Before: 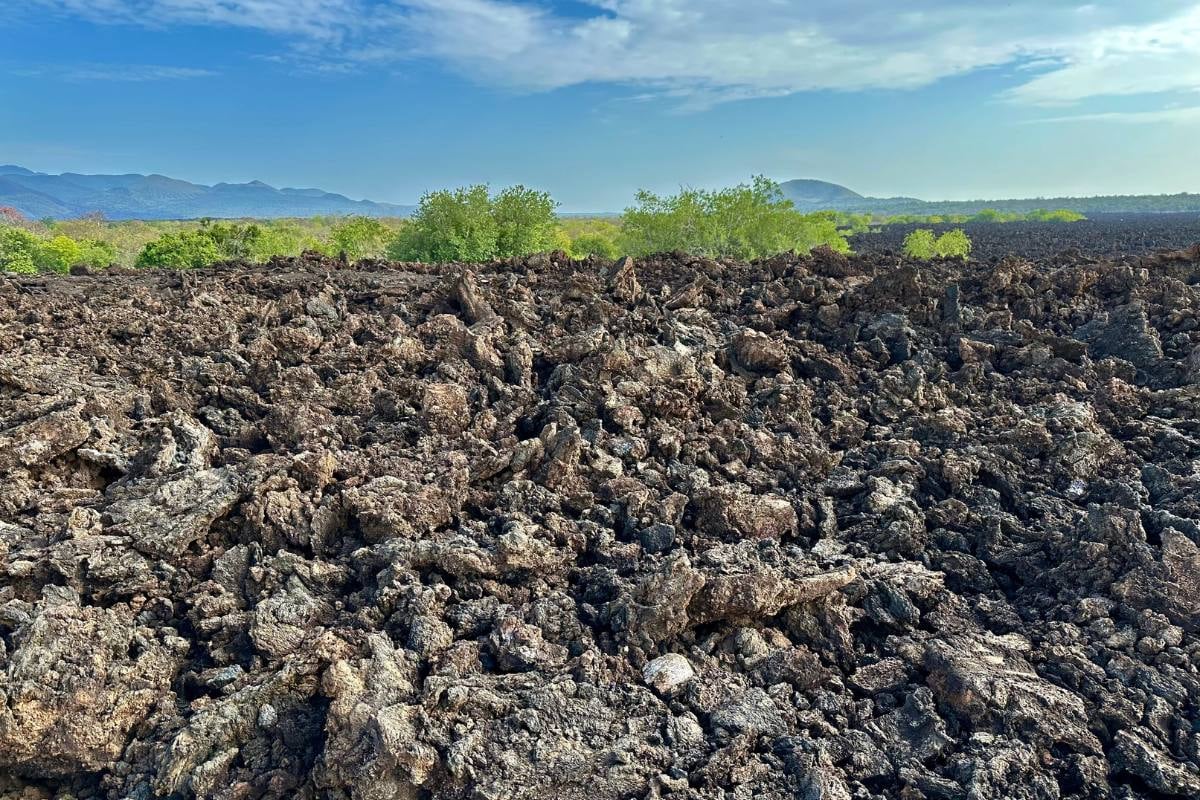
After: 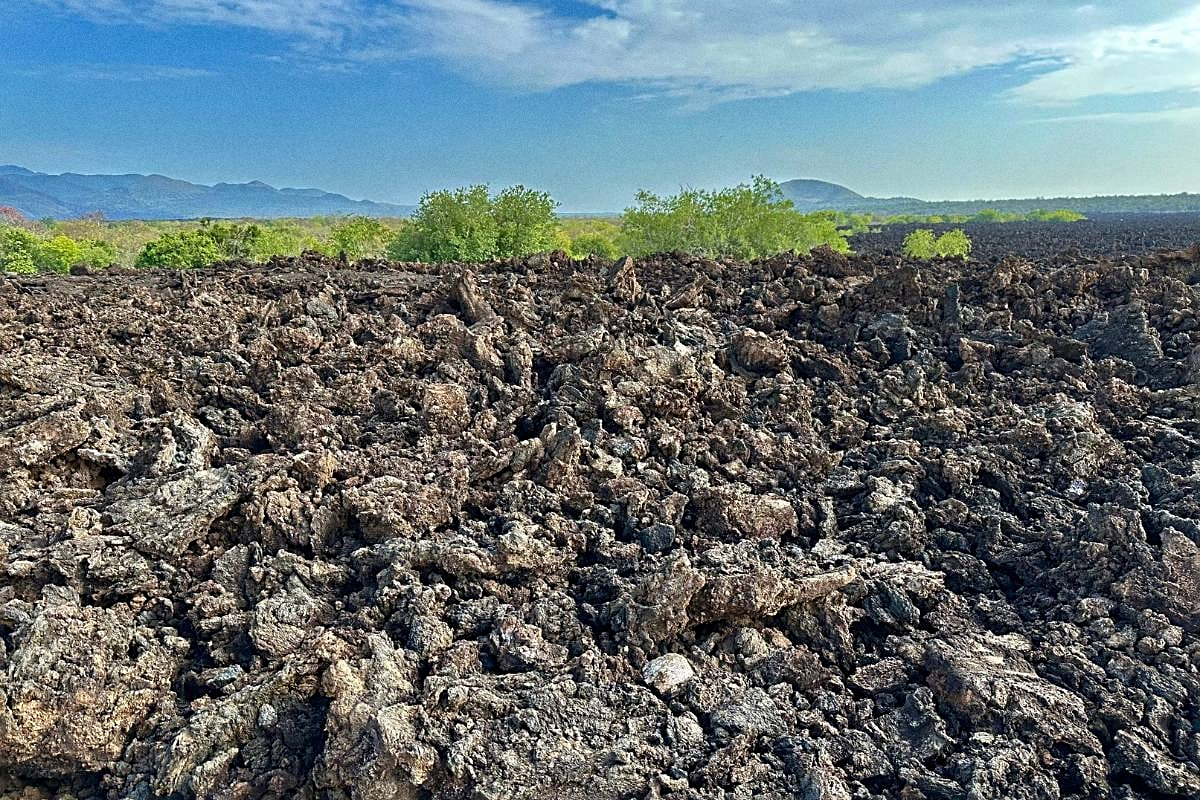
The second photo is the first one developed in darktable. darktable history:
sharpen: on, module defaults
grain: on, module defaults
